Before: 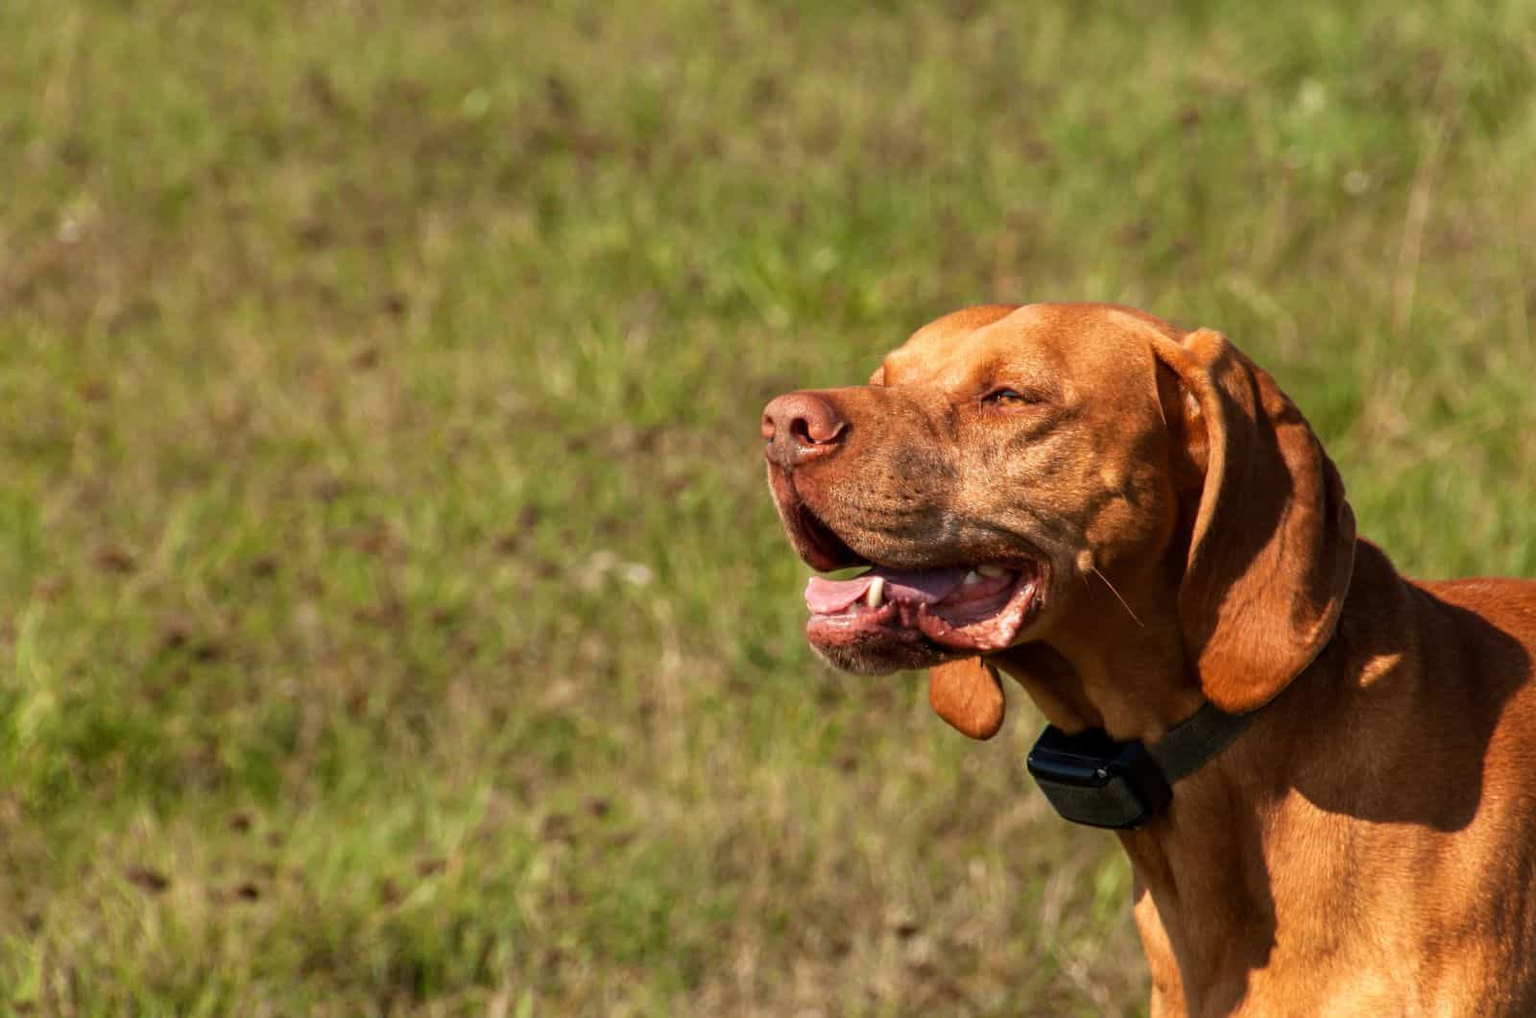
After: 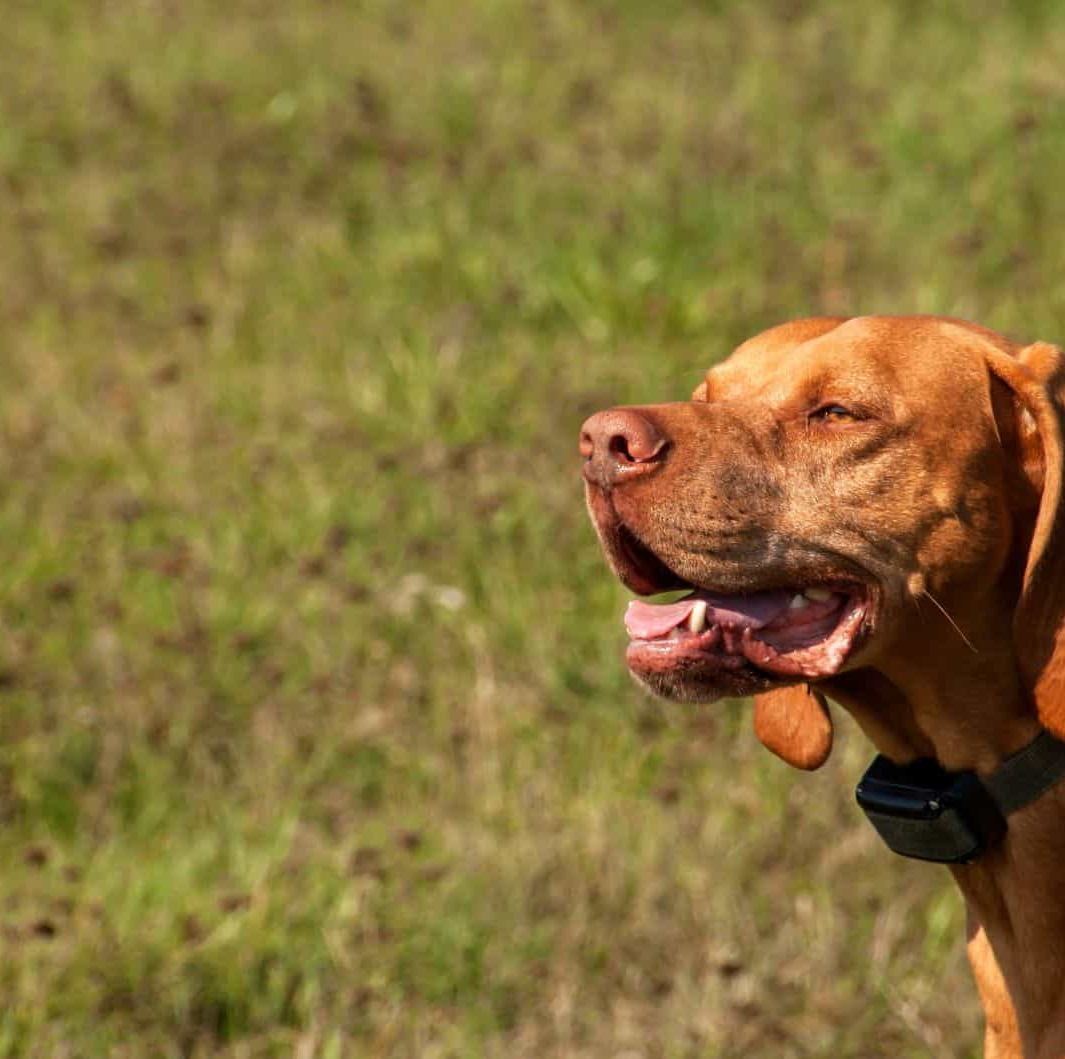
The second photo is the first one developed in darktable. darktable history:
crop and rotate: left 13.461%, right 19.946%
